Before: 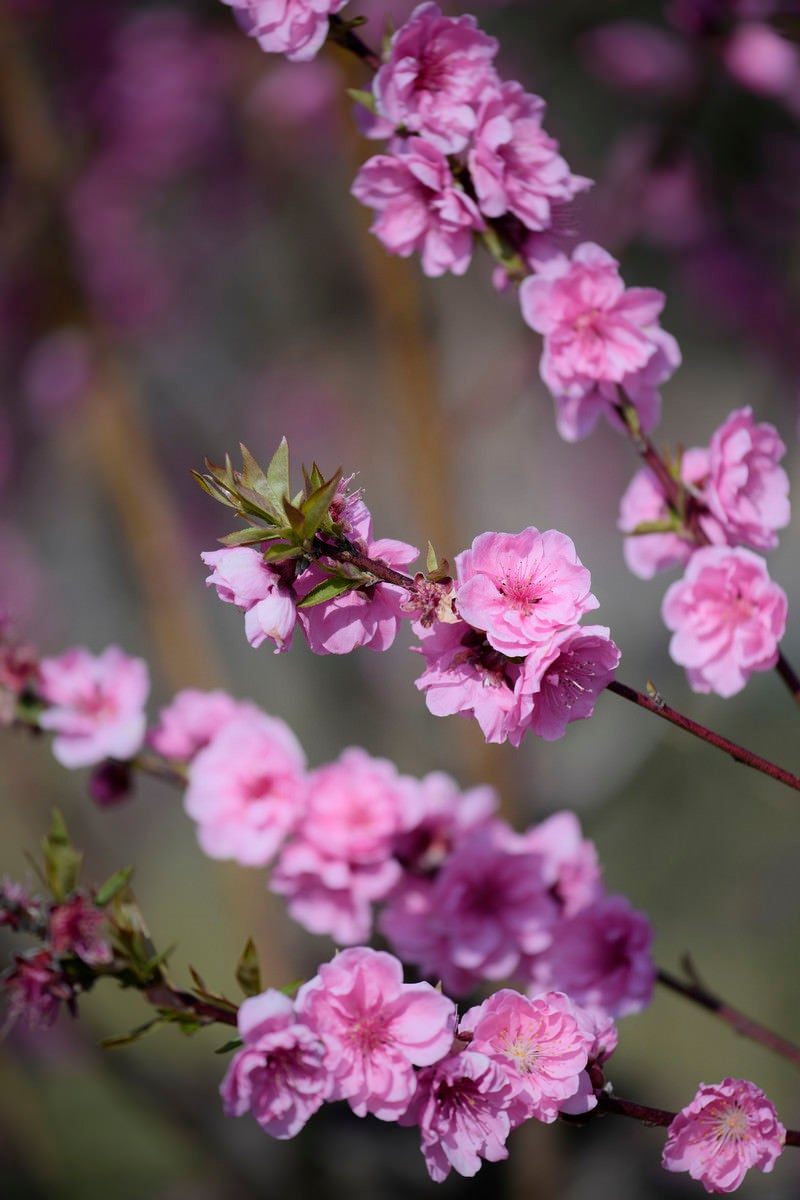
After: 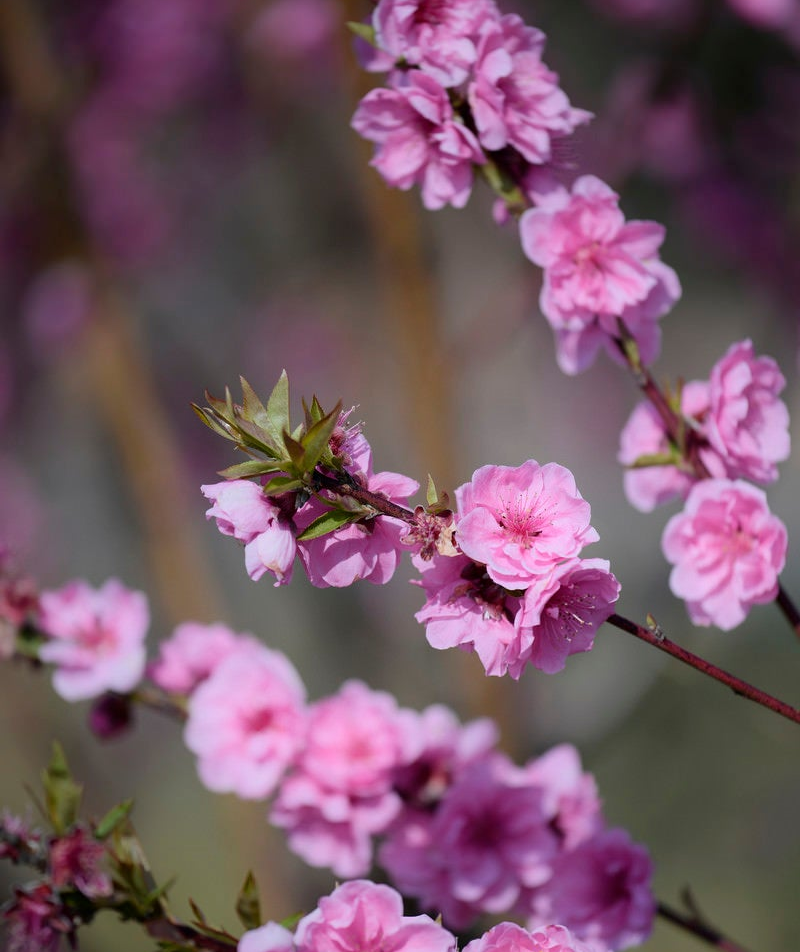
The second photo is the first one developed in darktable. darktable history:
crop and rotate: top 5.654%, bottom 14.972%
